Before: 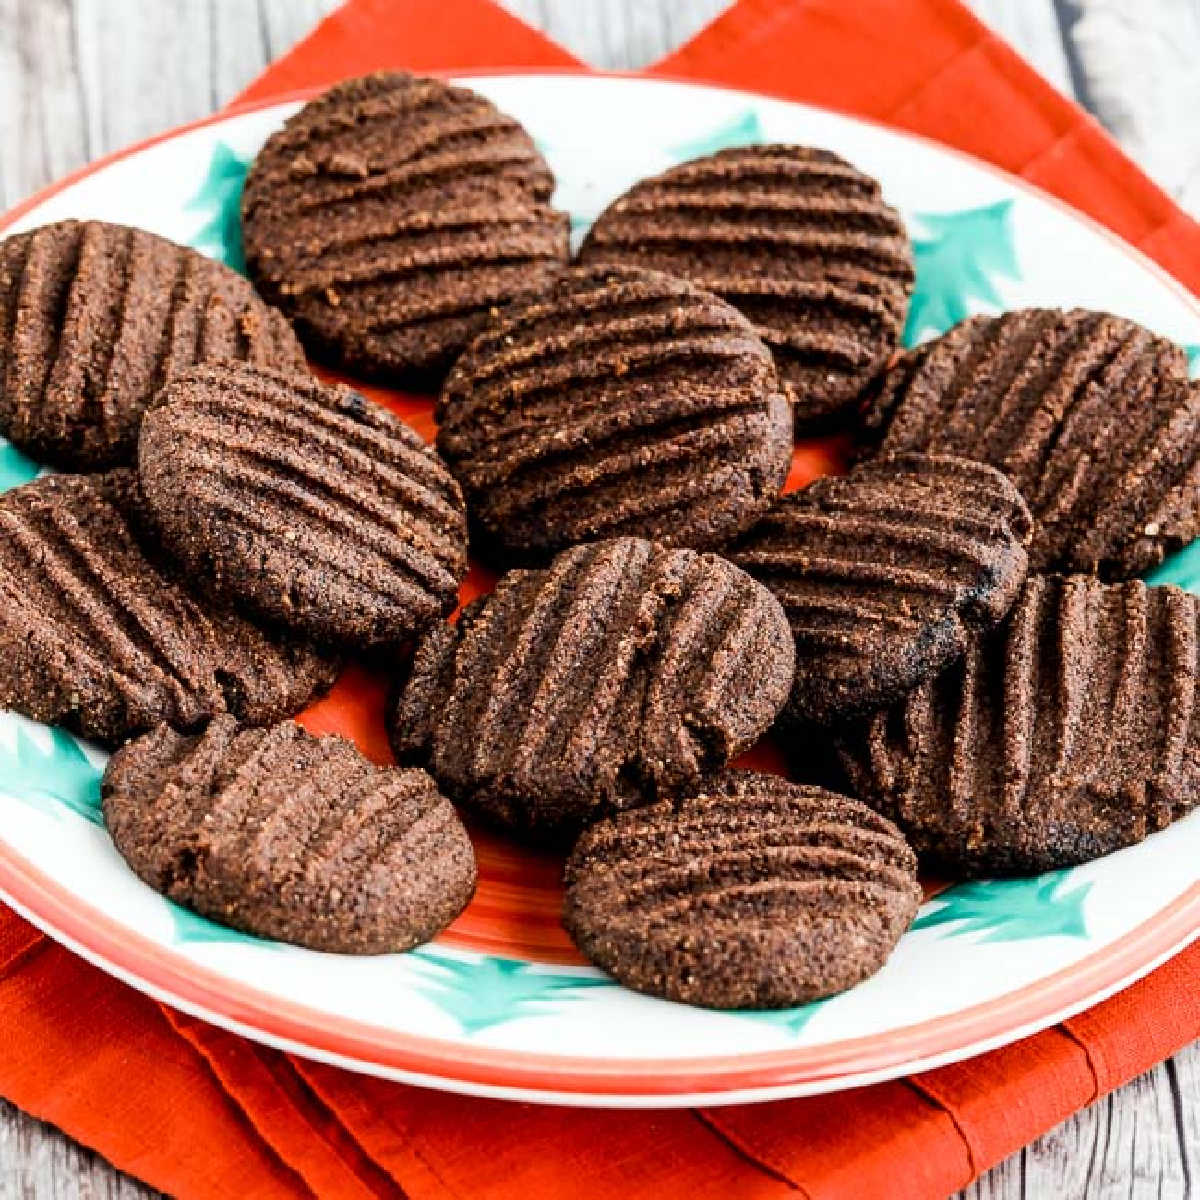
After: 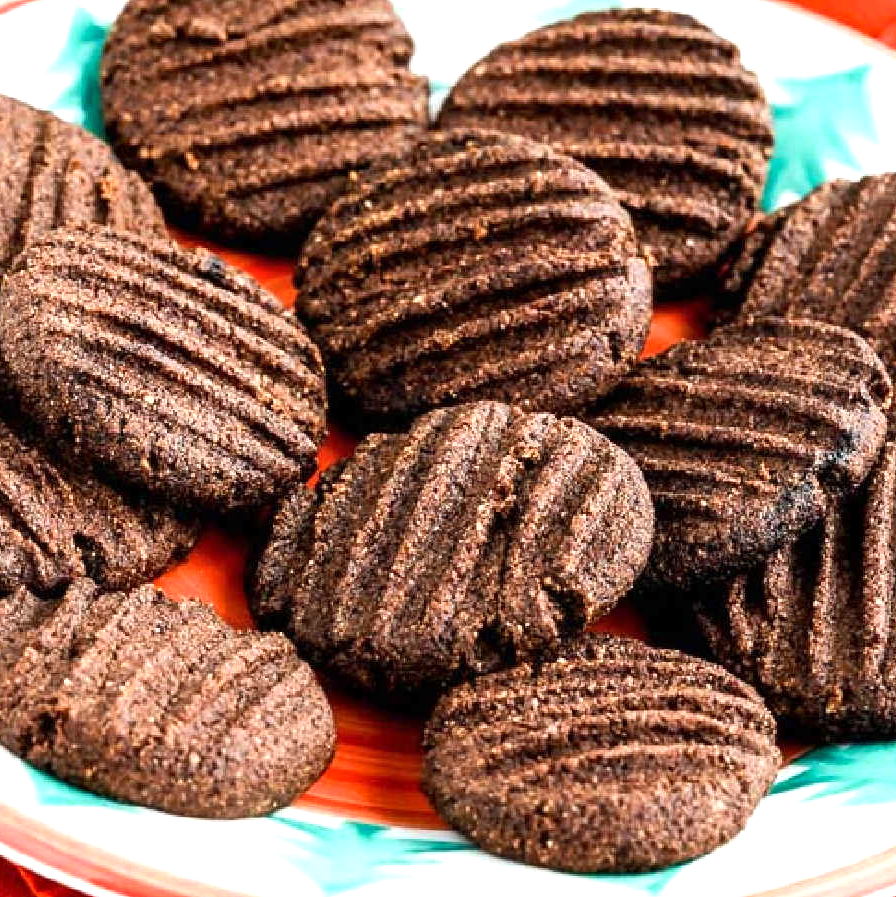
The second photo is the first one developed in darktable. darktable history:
exposure: exposure 0.556 EV, compensate highlight preservation false
crop and rotate: left 11.831%, top 11.346%, right 13.429%, bottom 13.899%
shadows and highlights: shadows 37.27, highlights -28.18, soften with gaussian
